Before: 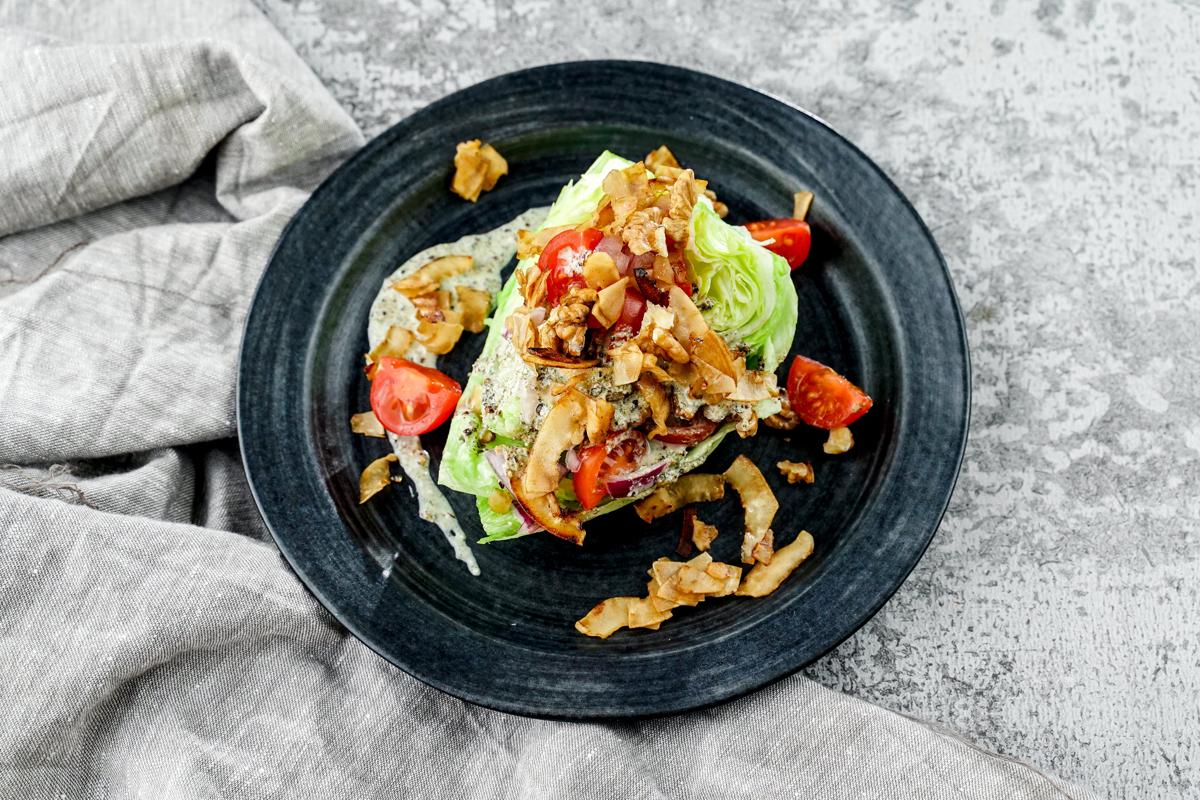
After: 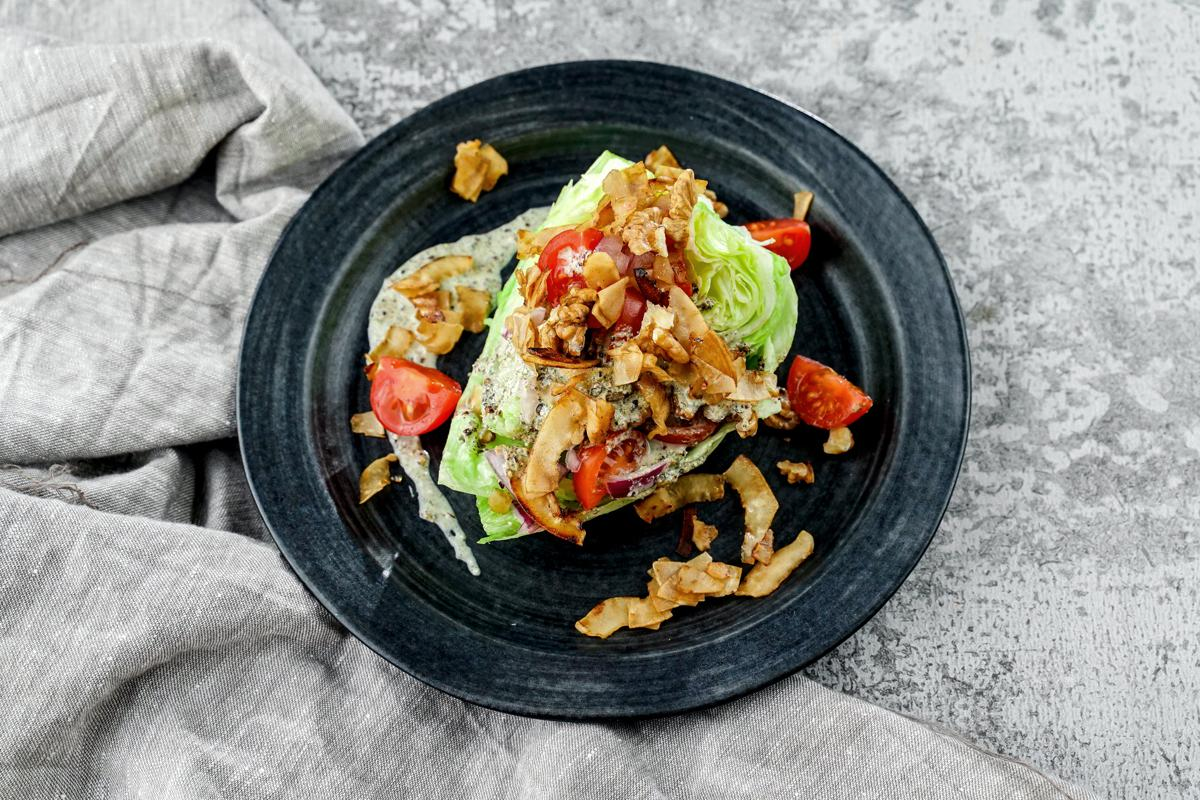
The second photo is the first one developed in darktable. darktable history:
tone curve: curves: ch0 [(0, 0) (0.915, 0.89) (1, 1)], preserve colors none
